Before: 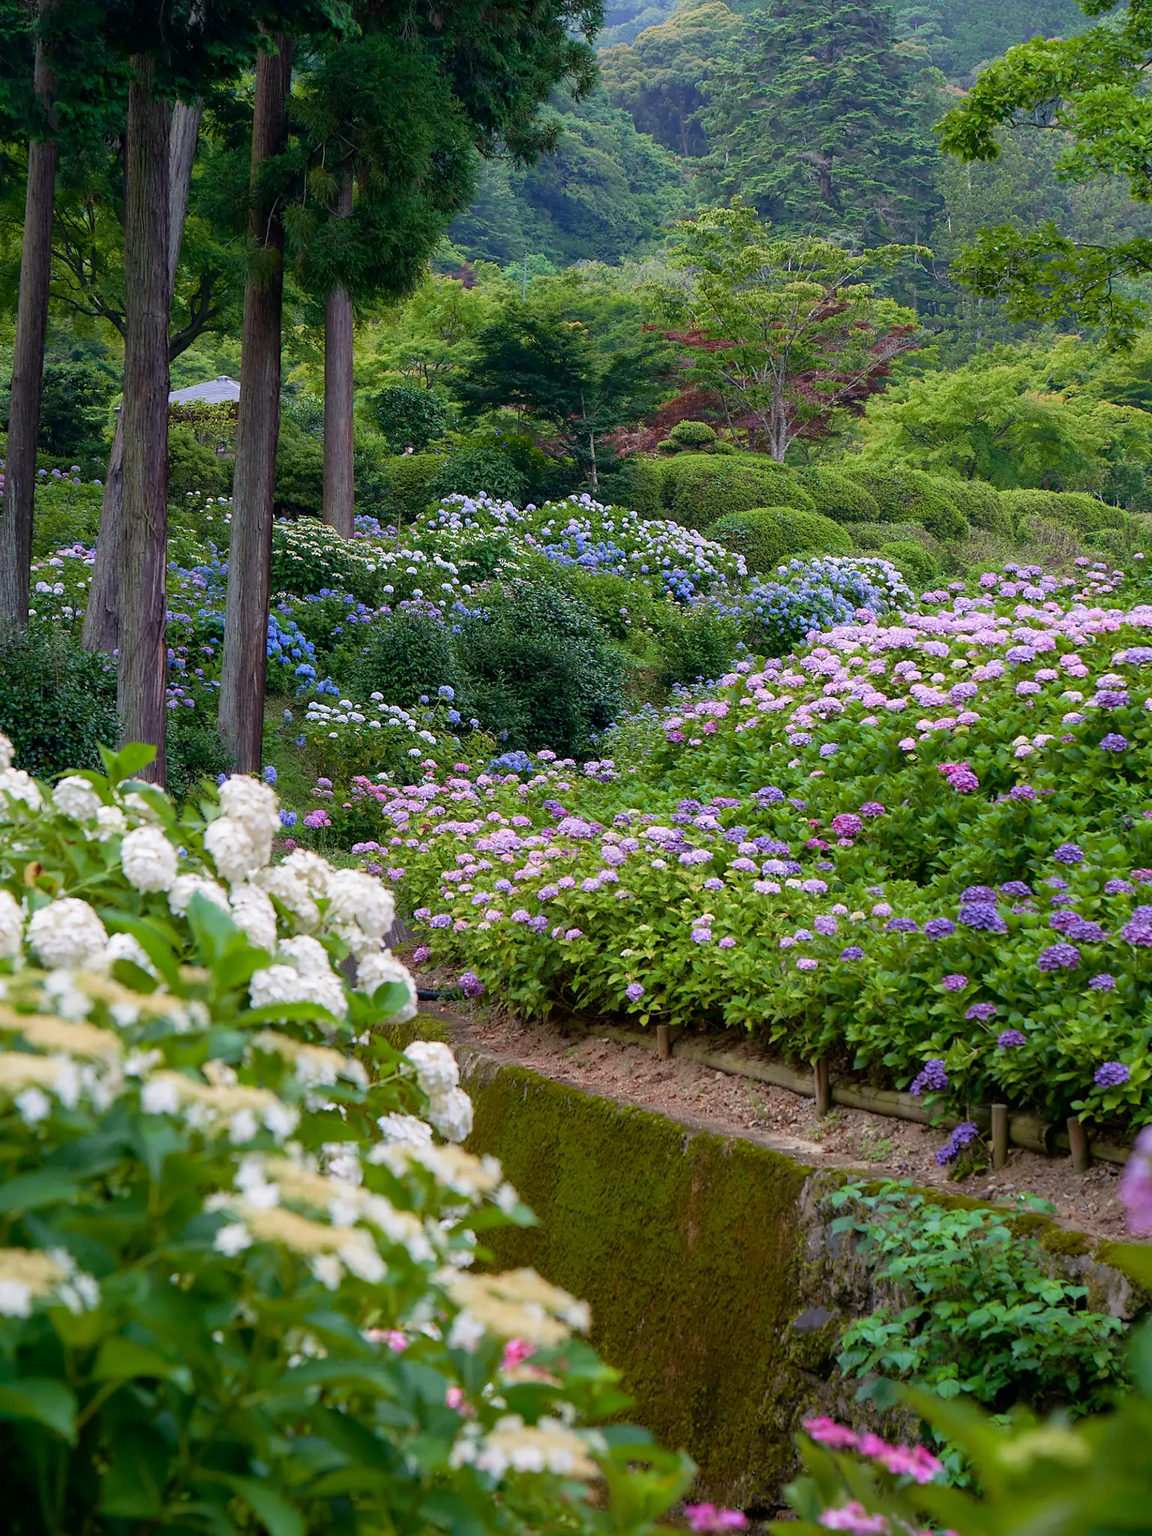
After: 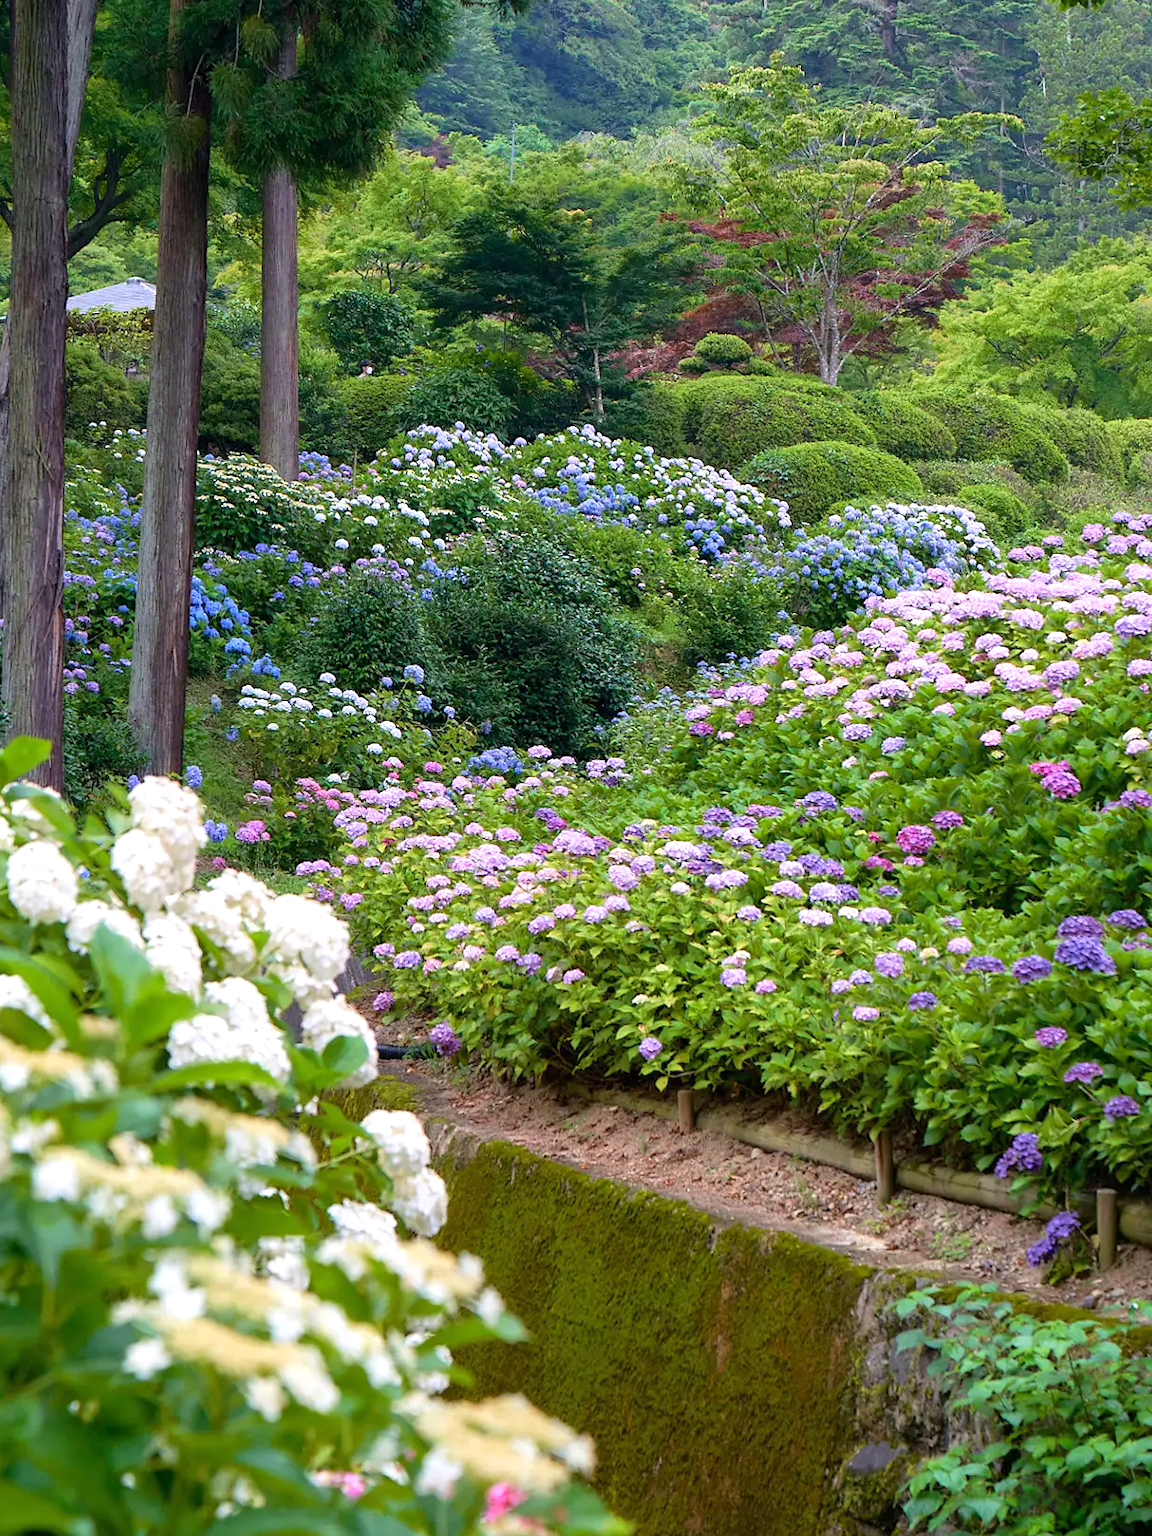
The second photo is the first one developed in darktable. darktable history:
exposure: black level correction 0, exposure 0.5 EV, compensate highlight preservation false
crop and rotate: left 10.071%, top 10.071%, right 10.02%, bottom 10.02%
